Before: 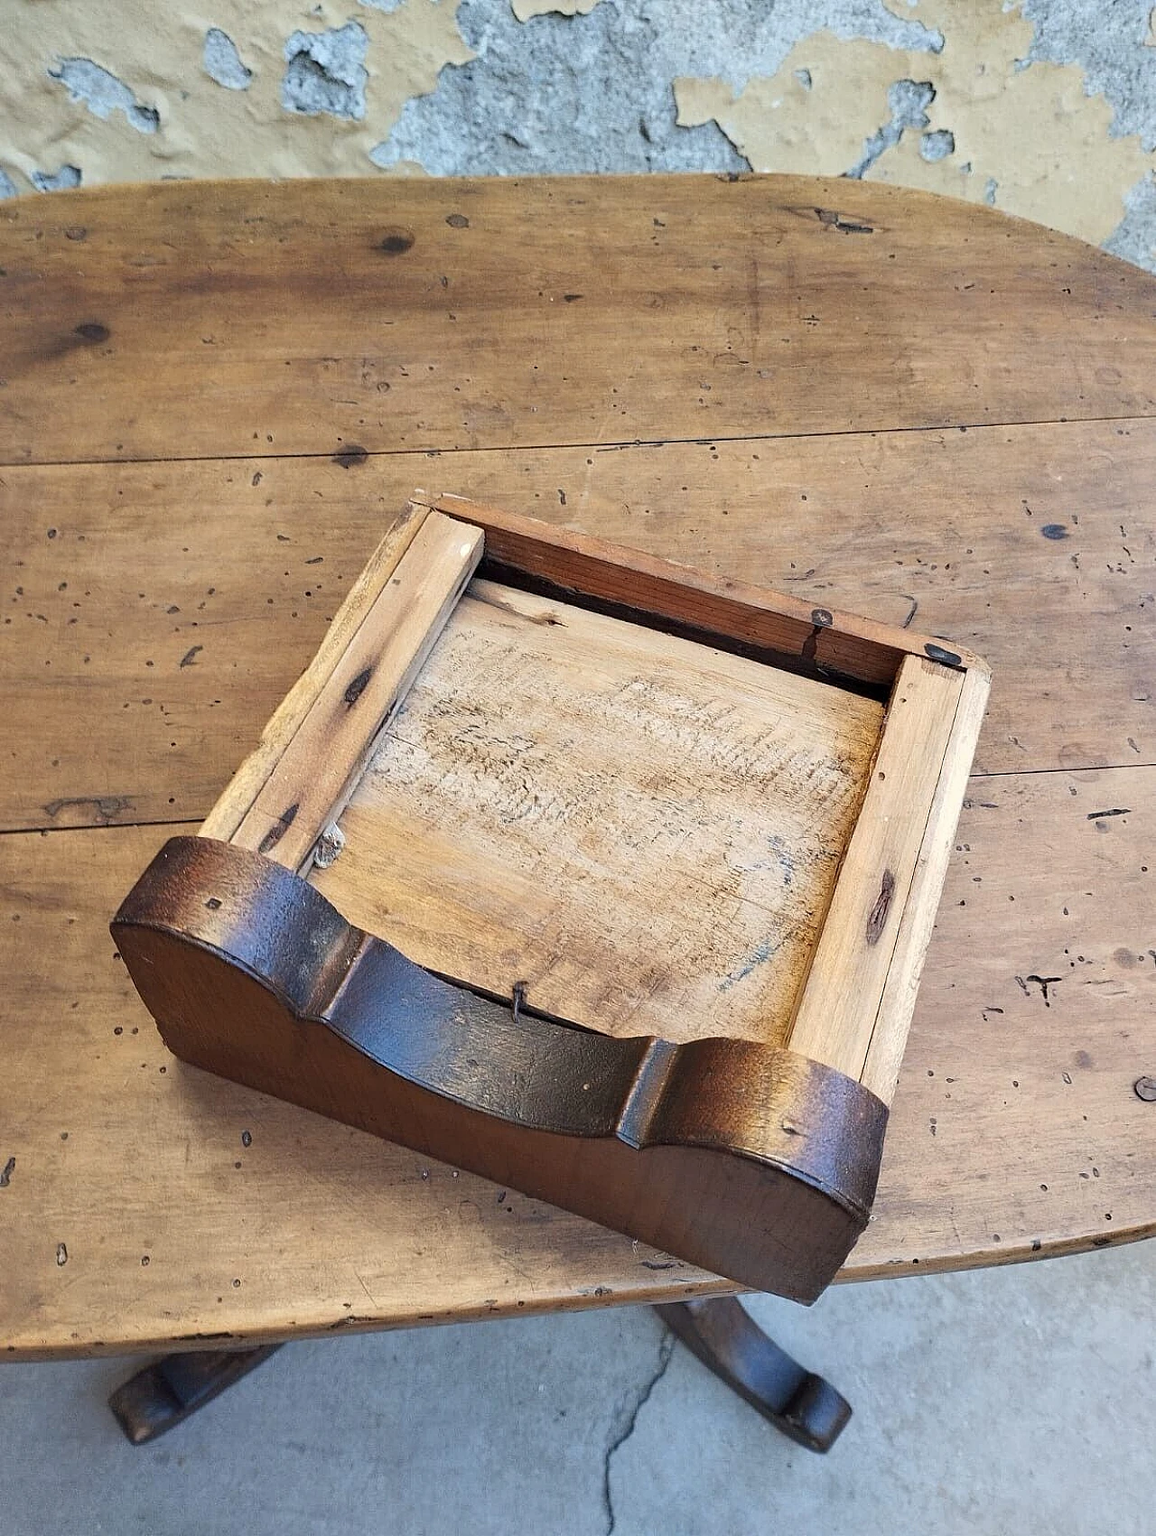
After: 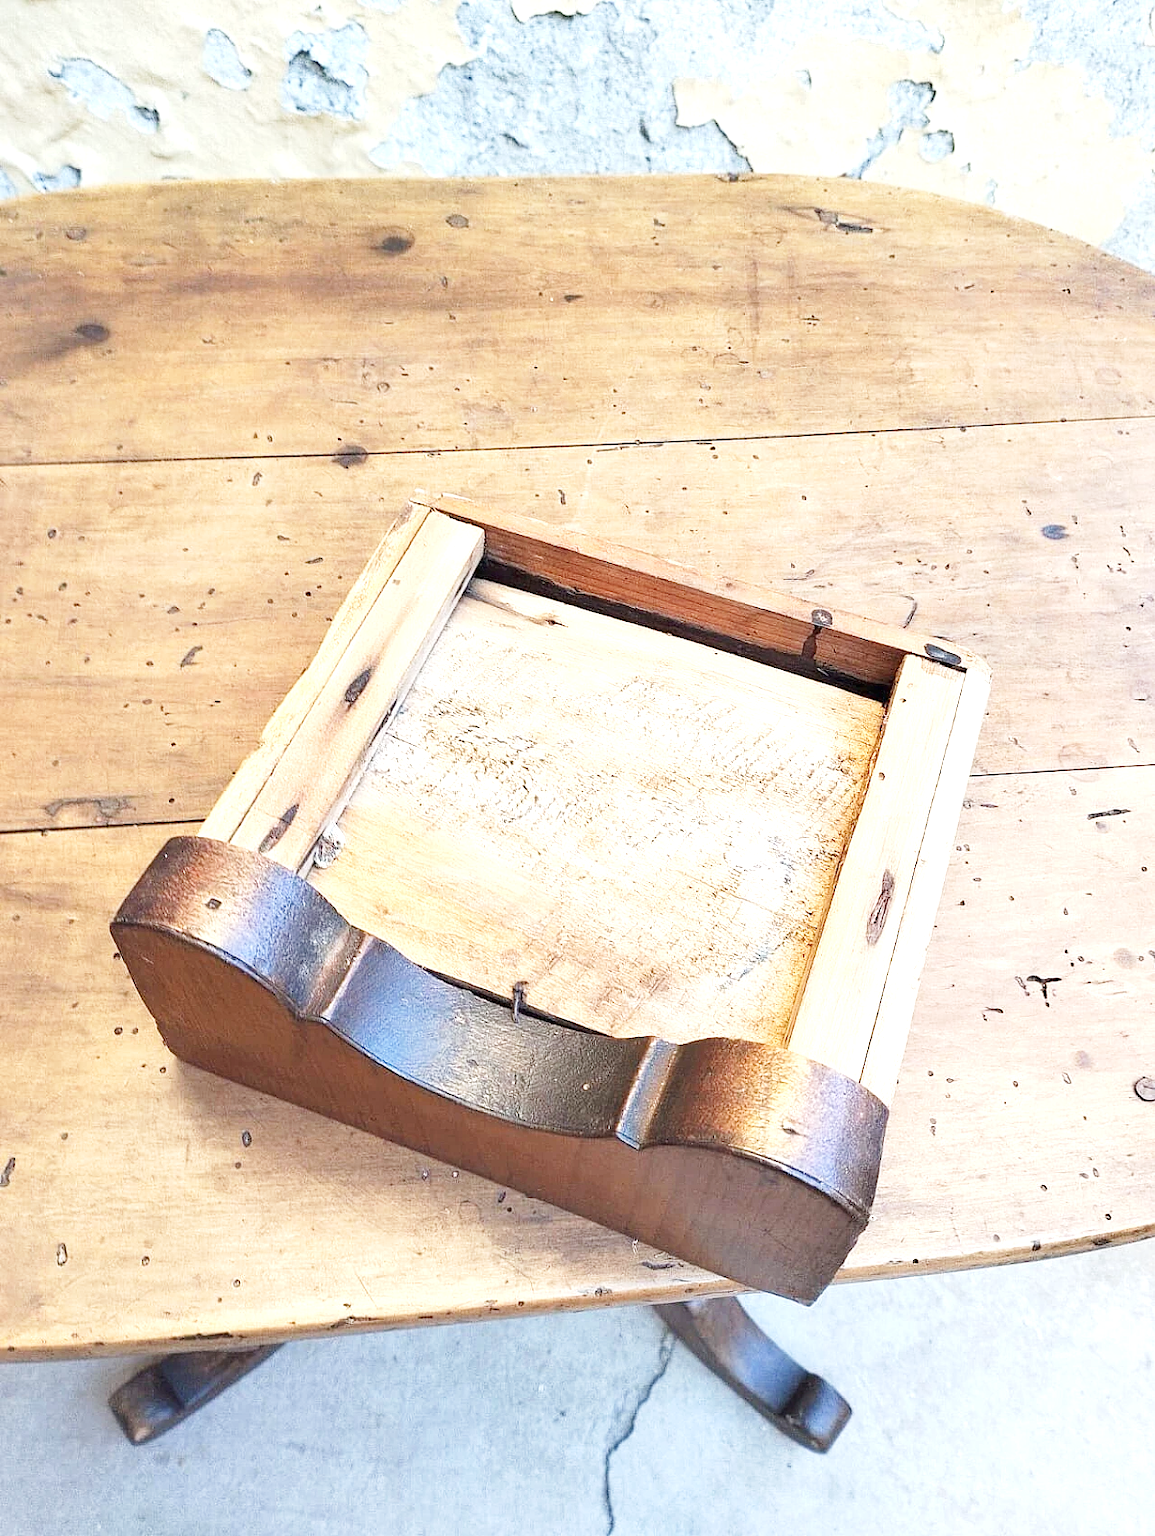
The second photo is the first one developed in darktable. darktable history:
exposure: black level correction 0, exposure 1.001 EV, compensate highlight preservation false
base curve: curves: ch0 [(0, 0) (0.204, 0.334) (0.55, 0.733) (1, 1)], preserve colors none
